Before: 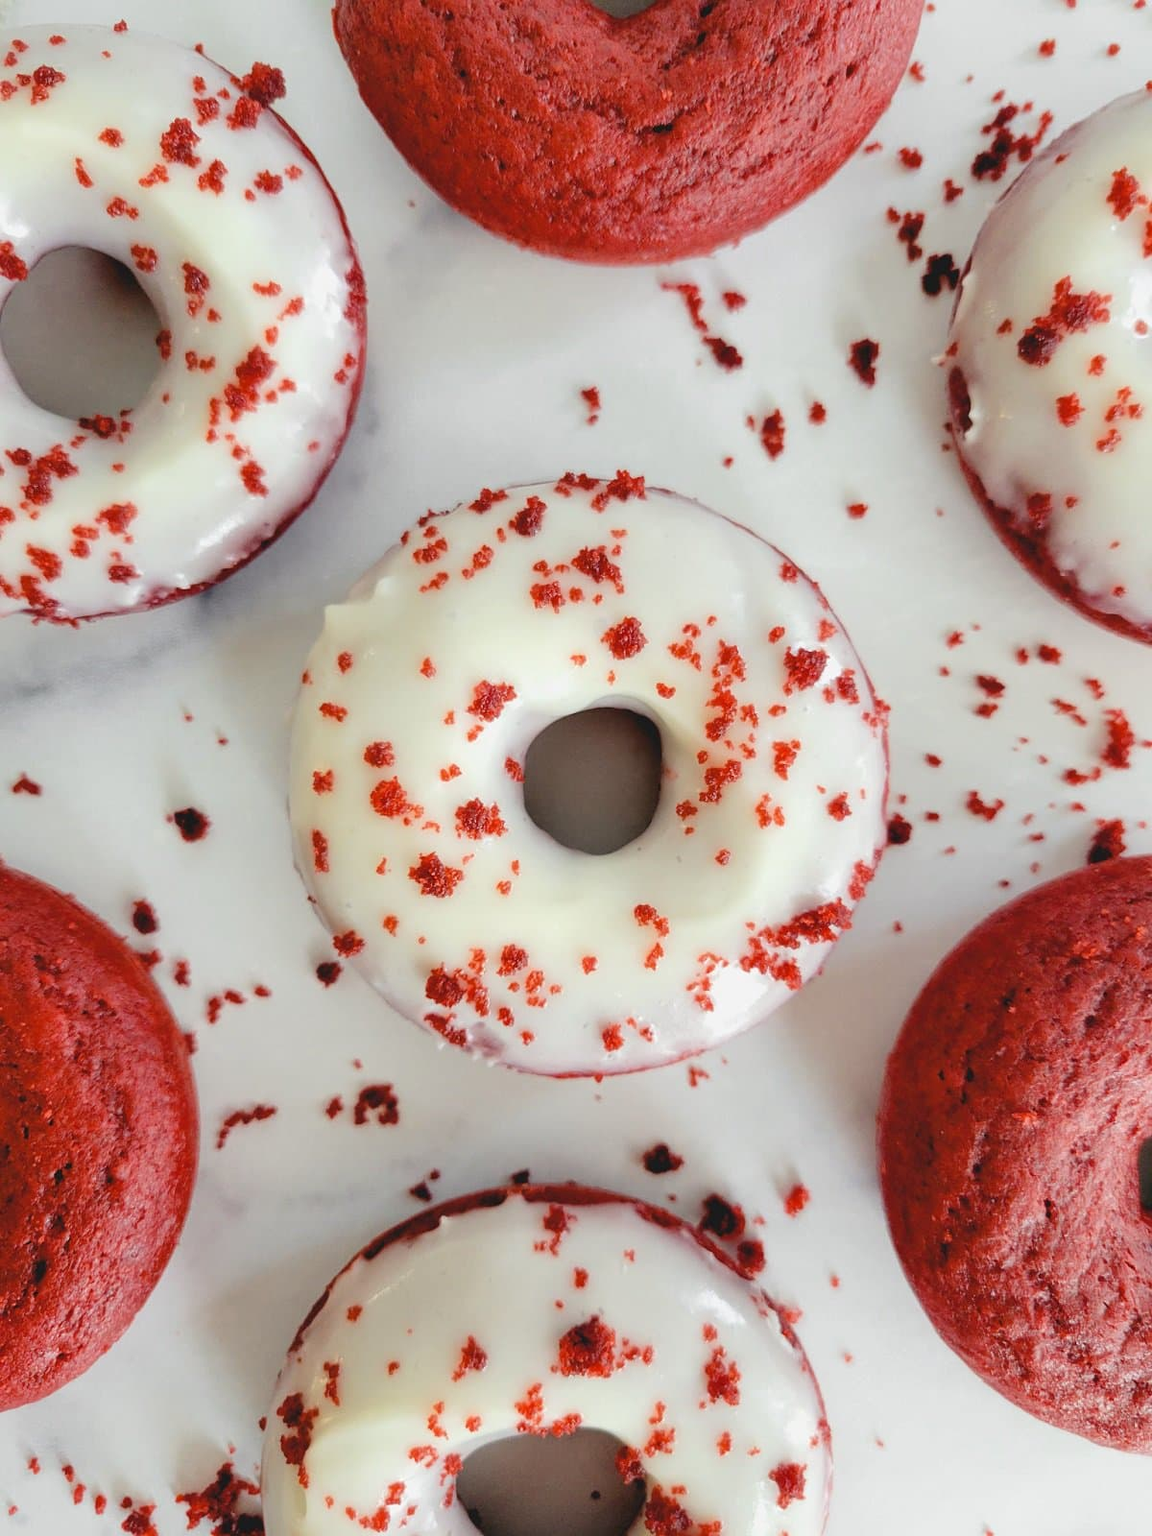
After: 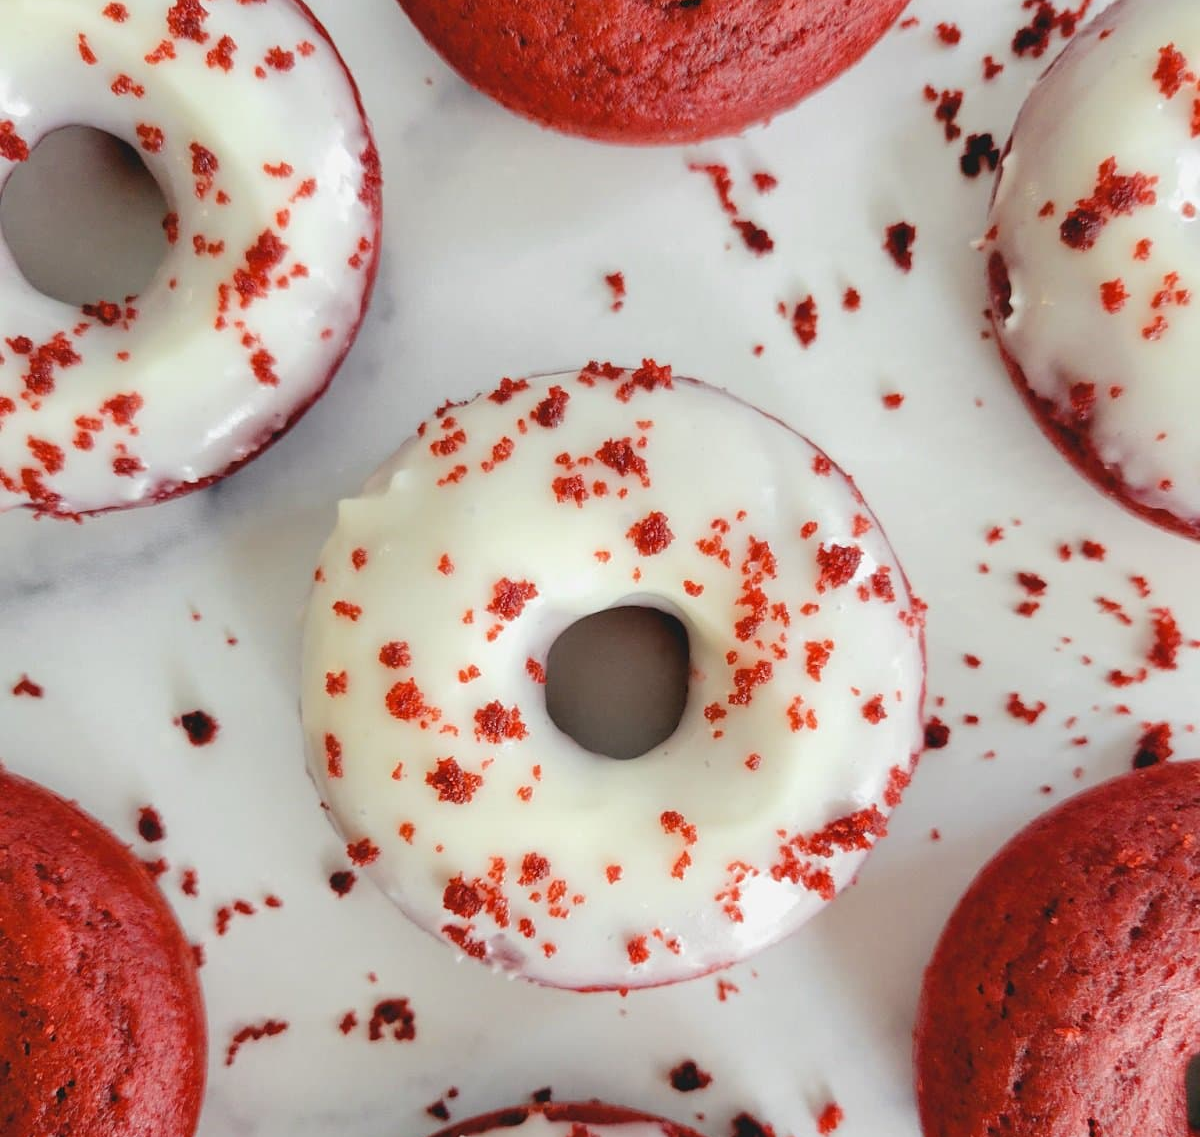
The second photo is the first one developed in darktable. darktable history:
crop and rotate: top 8.236%, bottom 20.7%
